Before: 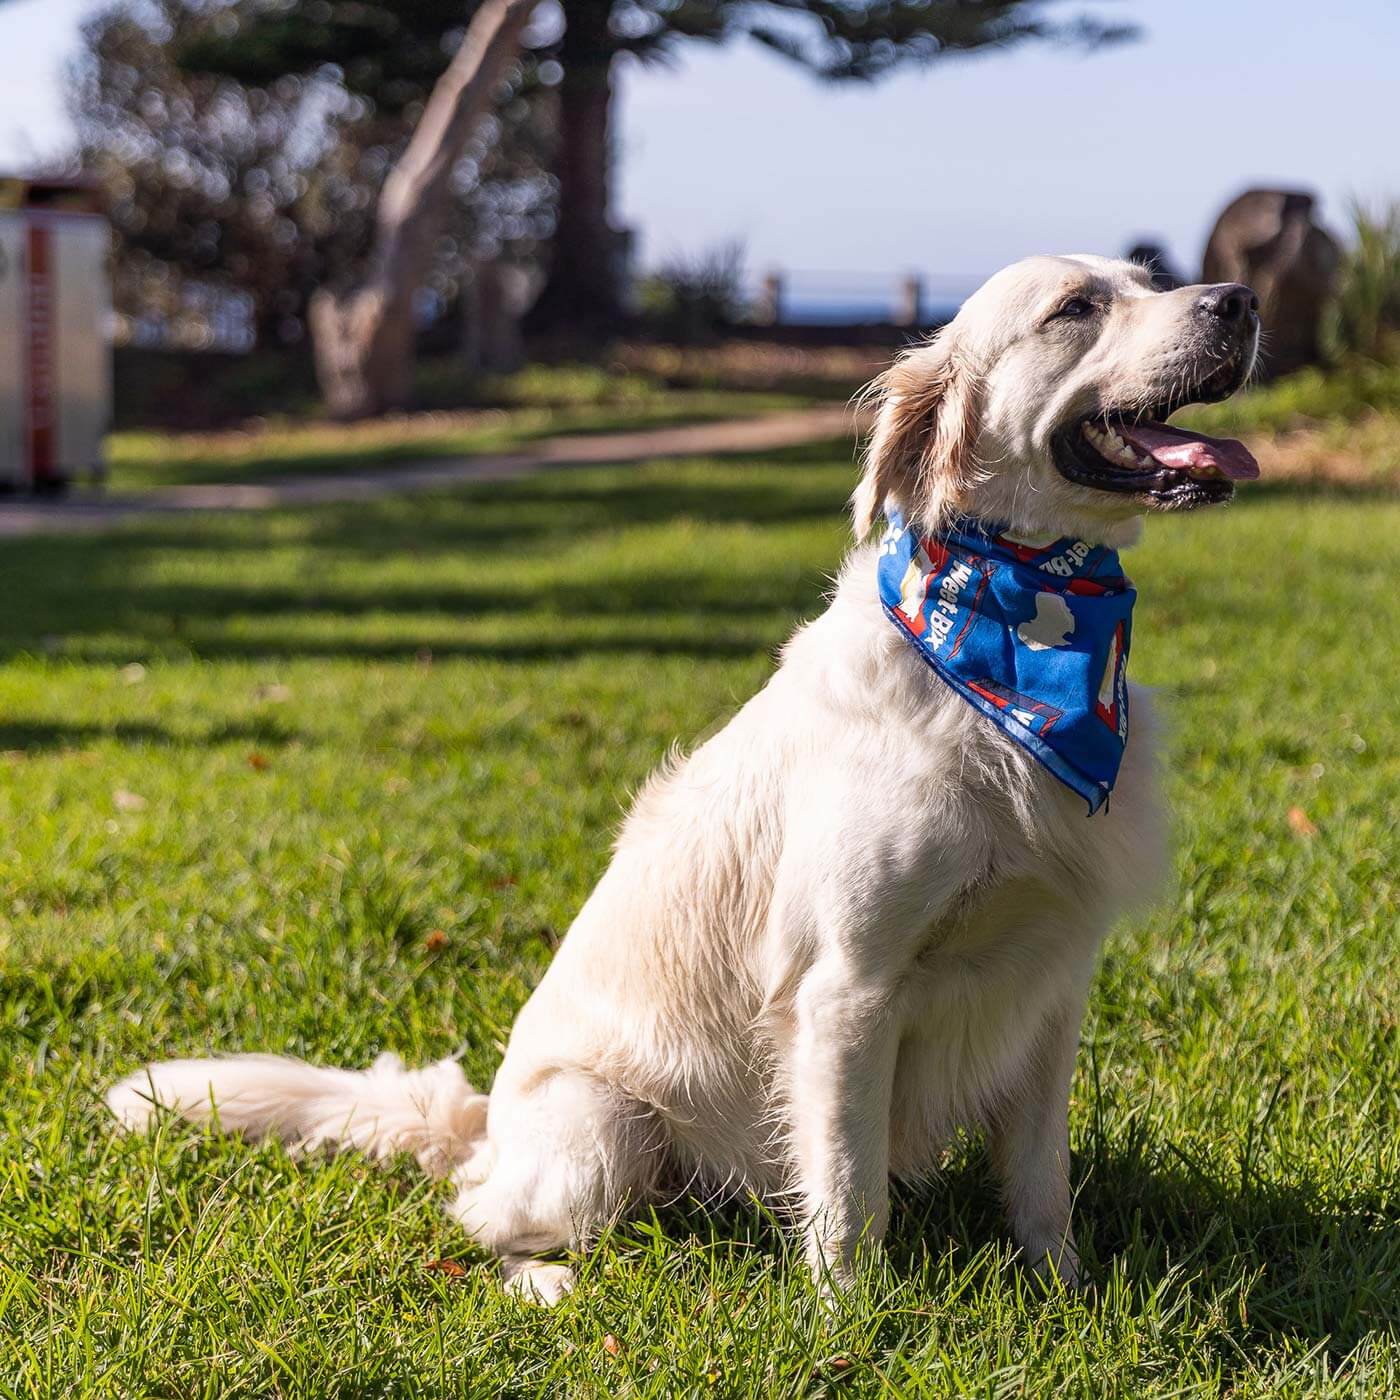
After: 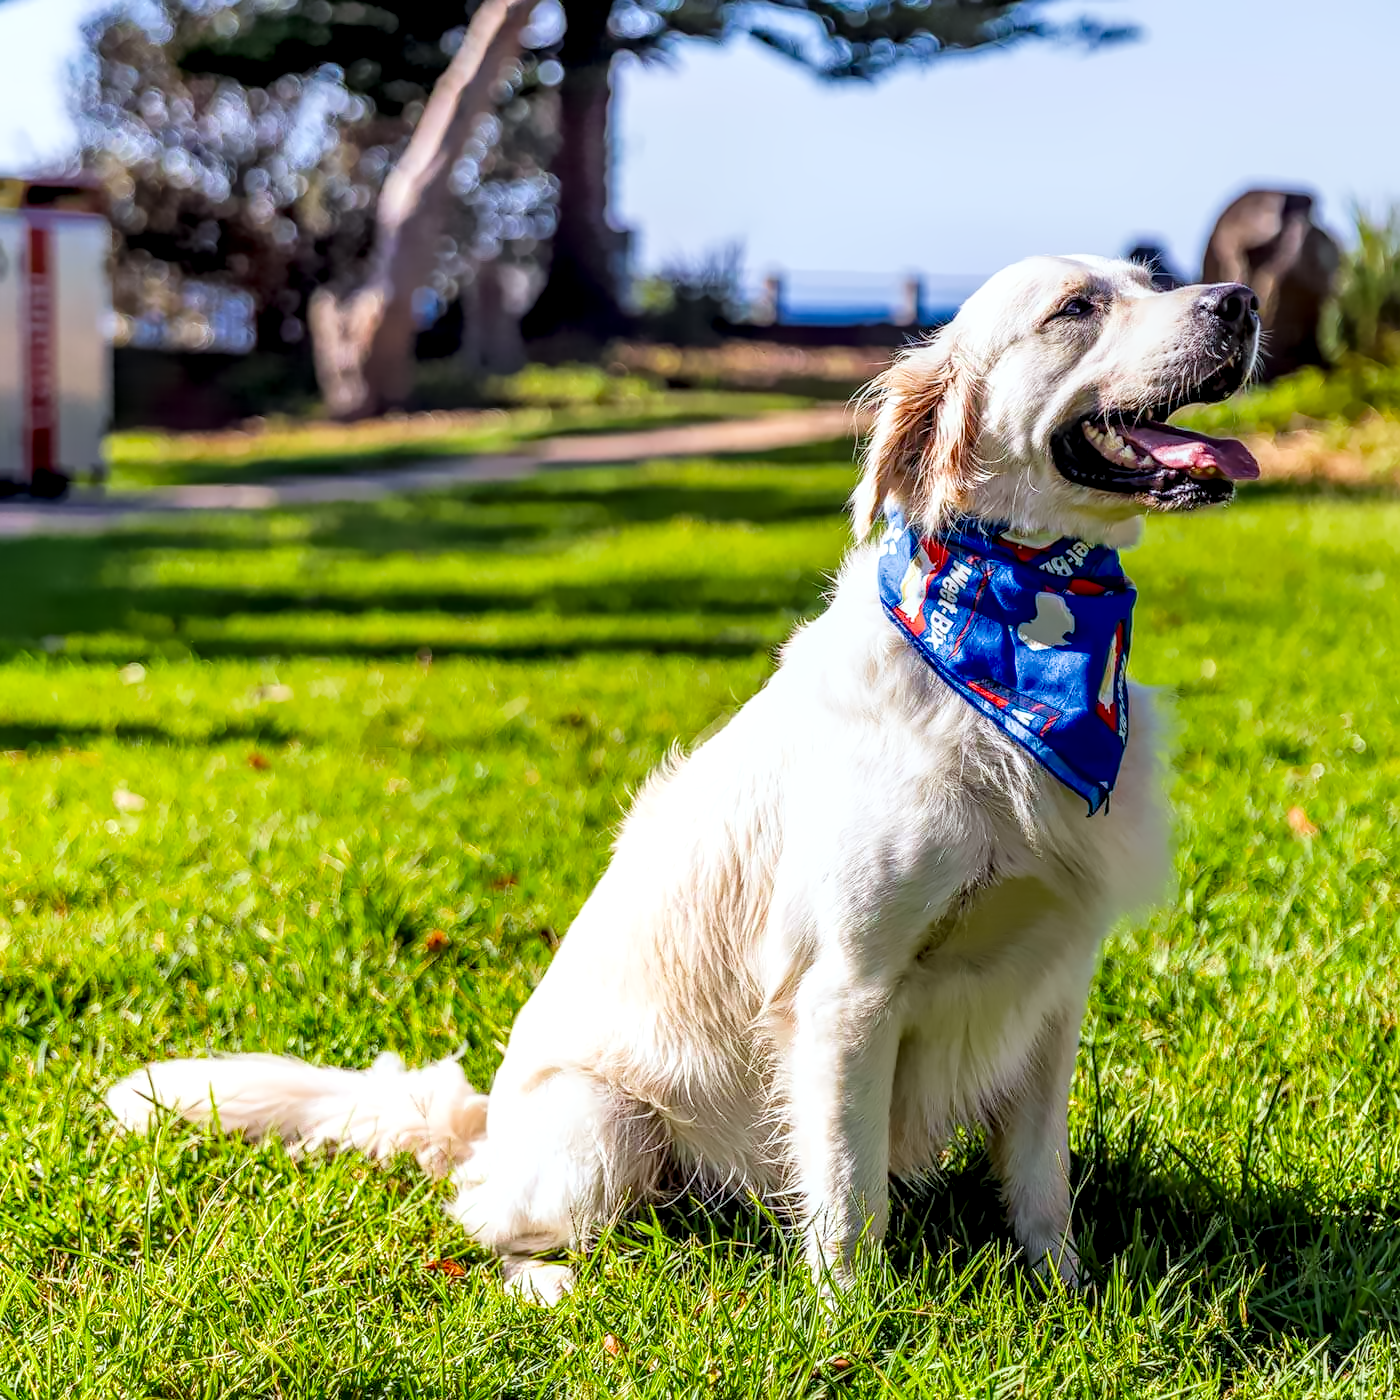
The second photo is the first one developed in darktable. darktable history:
local contrast: detail 160%
color calibration: illuminant Planckian (black body), adaptation linear Bradford (ICC v4), x 0.361, y 0.366, temperature 4511.61 K, saturation algorithm version 1 (2020)
color balance: contrast 8.5%, output saturation 105%
denoise (profiled): preserve shadows 1.31, scattering 0.016, a [-1, 0, 0], mode non-local means auto, compensate highlight preservation false
exposure: exposure 1 EV, compensate highlight preservation false
filmic rgb: black relative exposure -8.79 EV, white relative exposure 4.98 EV, threshold 6 EV, target black luminance 0%, hardness 3.77, latitude 66.34%, contrast 0.822, highlights saturation mix 10%, shadows ↔ highlights balance 20%, add noise in highlights 0.1, color science v4 (2020), iterations of high-quality reconstruction 0, type of noise poissonian, enable highlight reconstruction true
